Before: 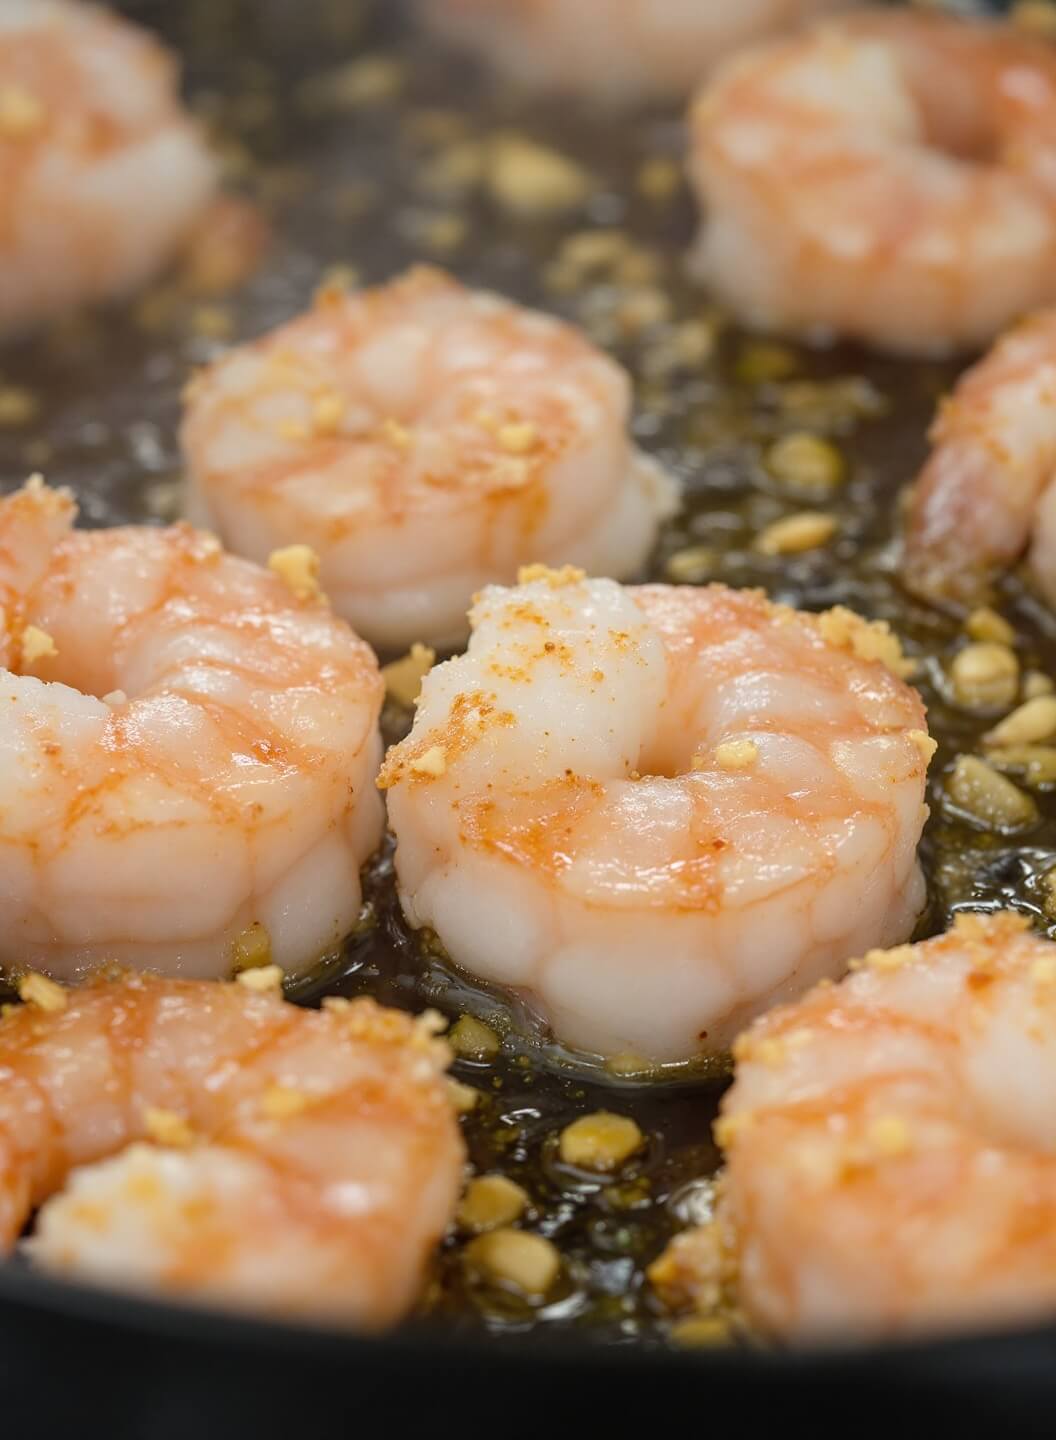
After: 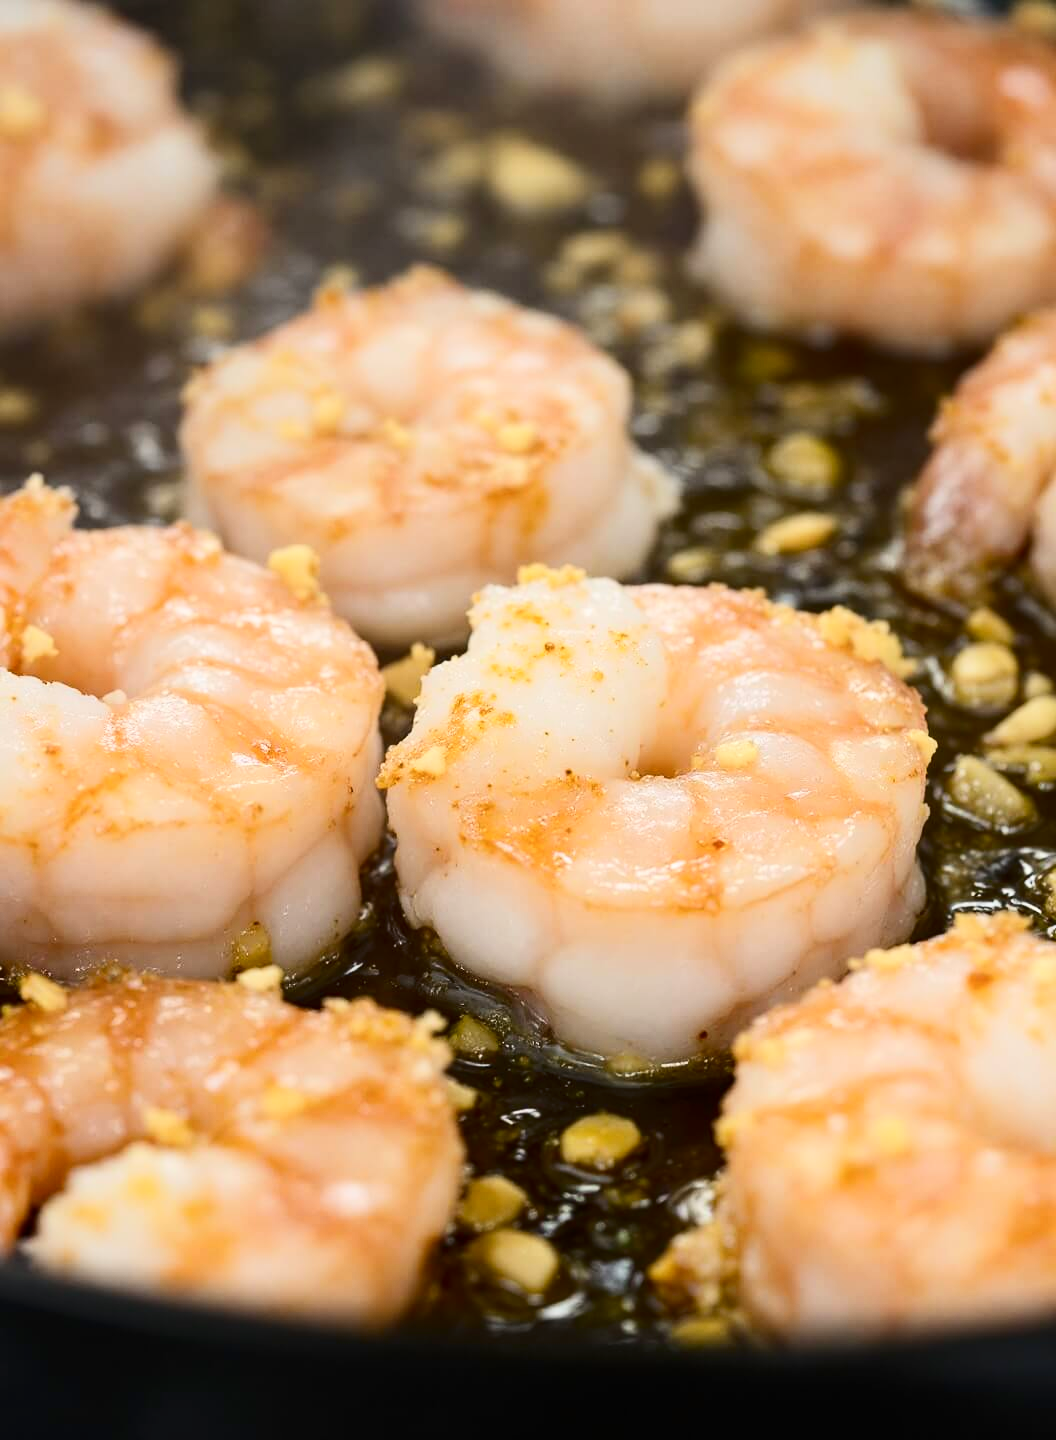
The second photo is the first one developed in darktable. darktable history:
color balance rgb: linear chroma grading › global chroma 14.534%, perceptual saturation grading › global saturation -2.841%
contrast brightness saturation: contrast 0.28
base curve: curves: ch0 [(0, 0) (0.472, 0.508) (1, 1)], preserve colors none
